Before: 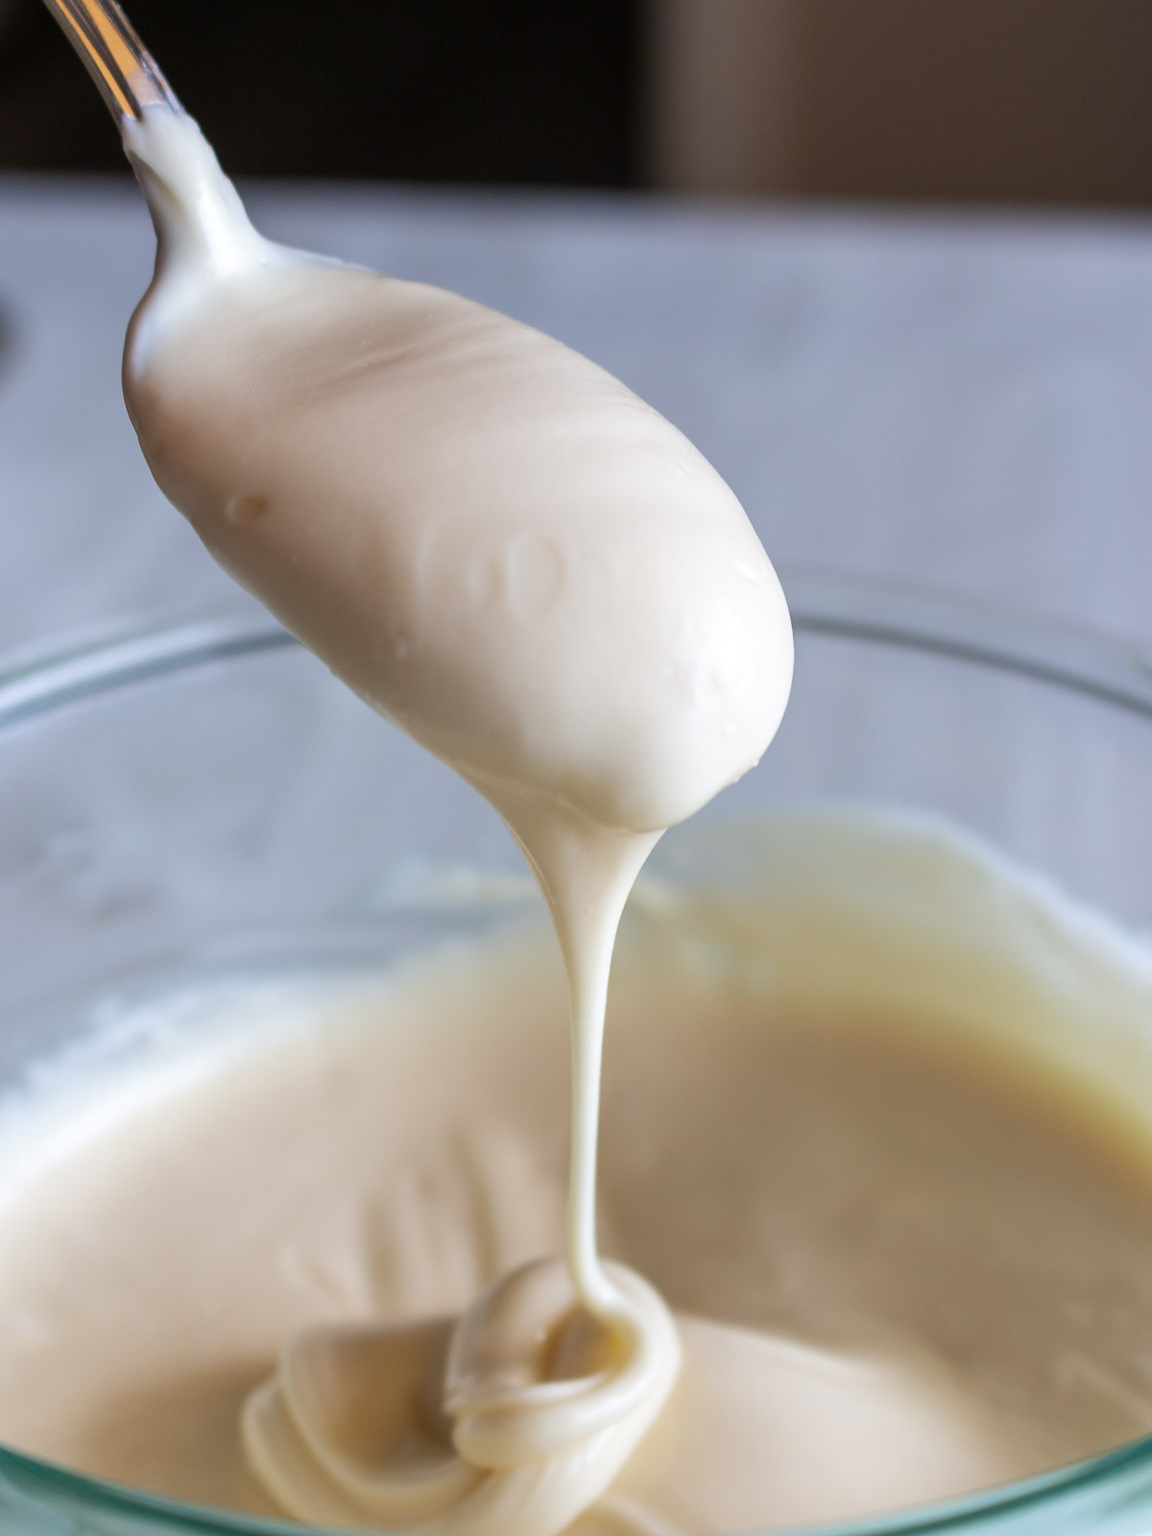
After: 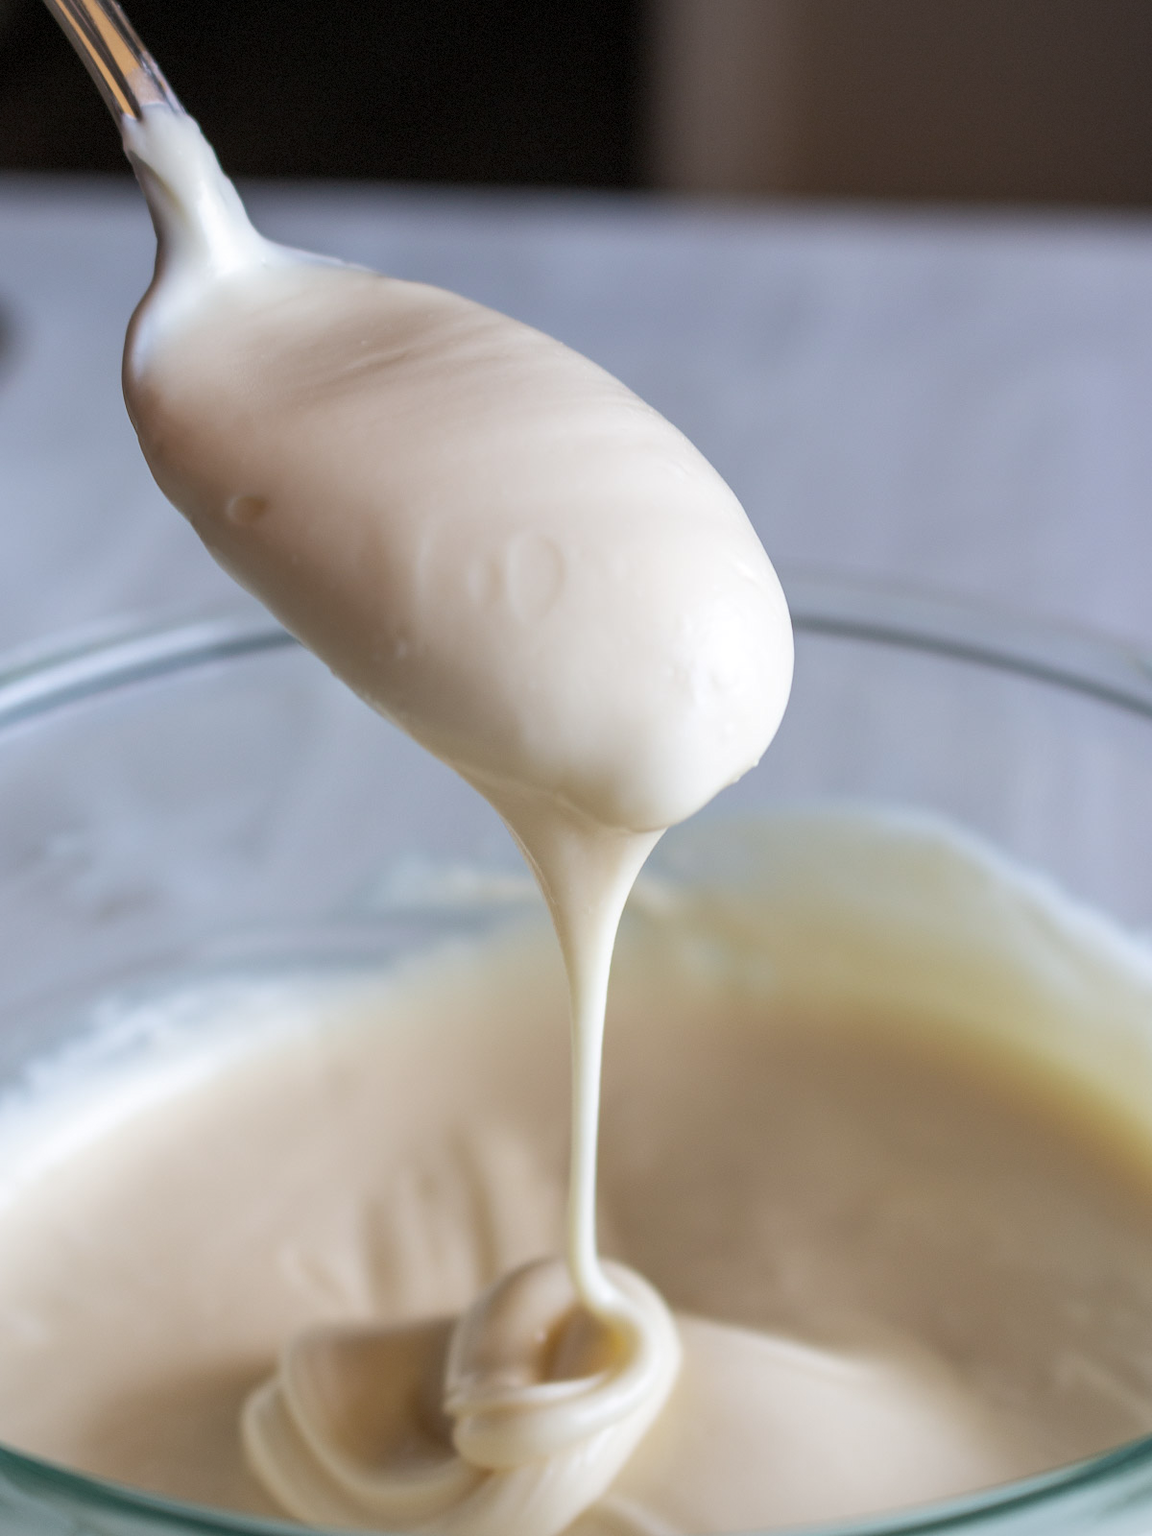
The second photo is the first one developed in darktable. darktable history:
vignetting: fall-off start 85%, fall-off radius 80%, brightness -0.182, saturation -0.3, width/height ratio 1.219, dithering 8-bit output, unbound false
local contrast: mode bilateral grid, contrast 20, coarseness 50, detail 102%, midtone range 0.2
contrast brightness saturation: saturation -0.05
